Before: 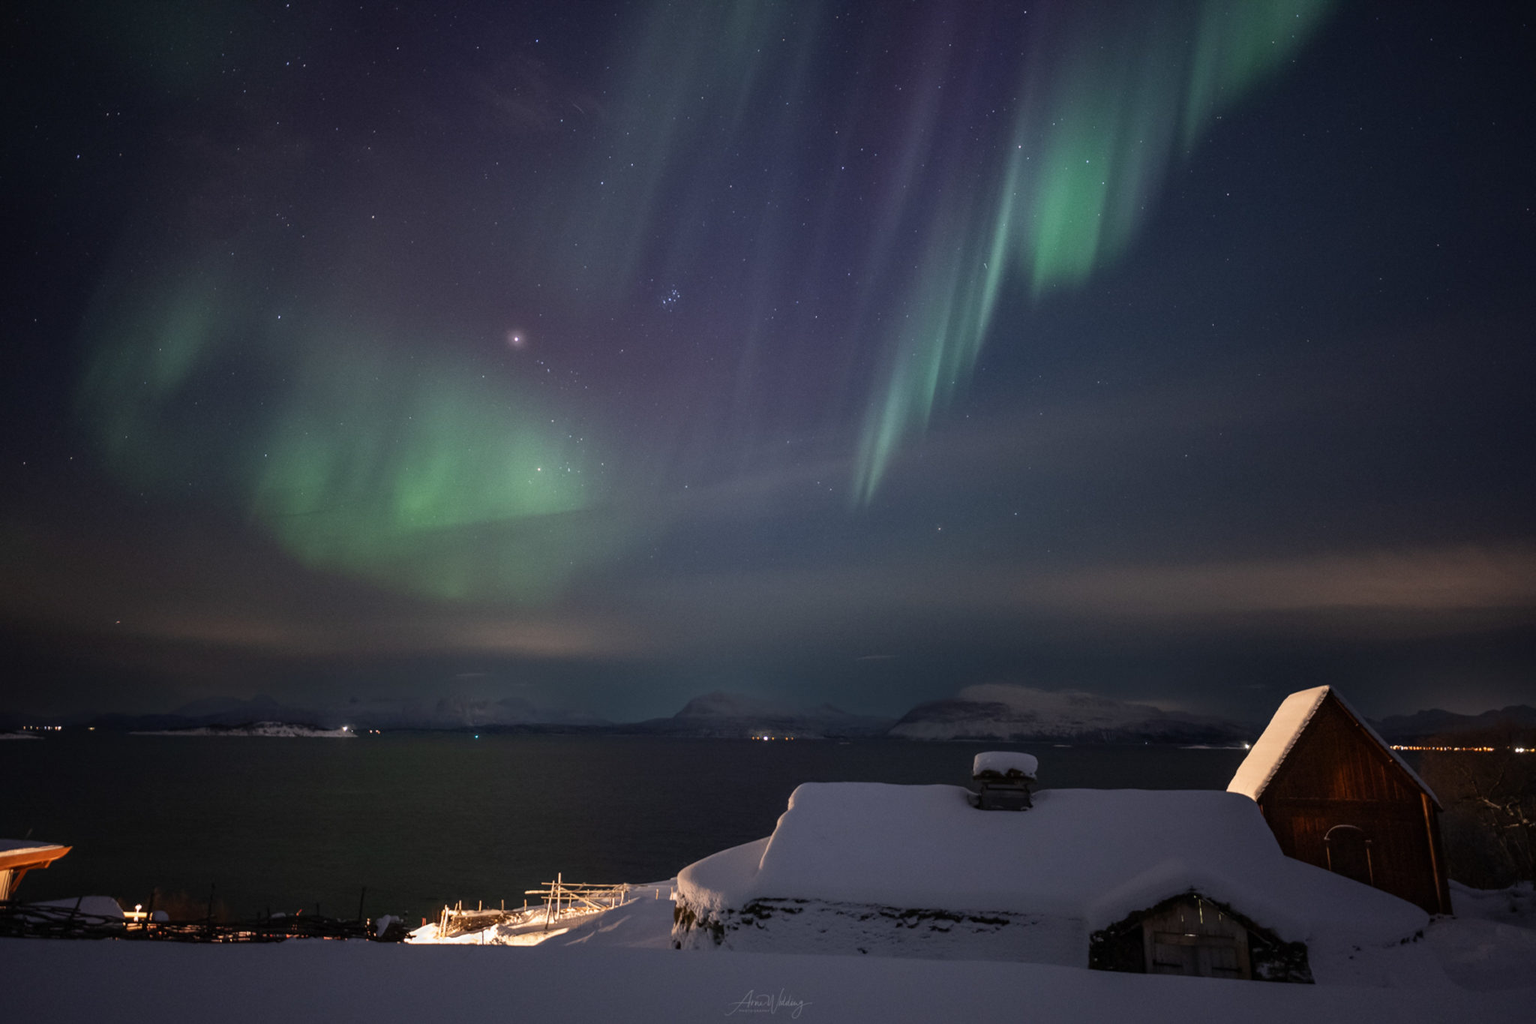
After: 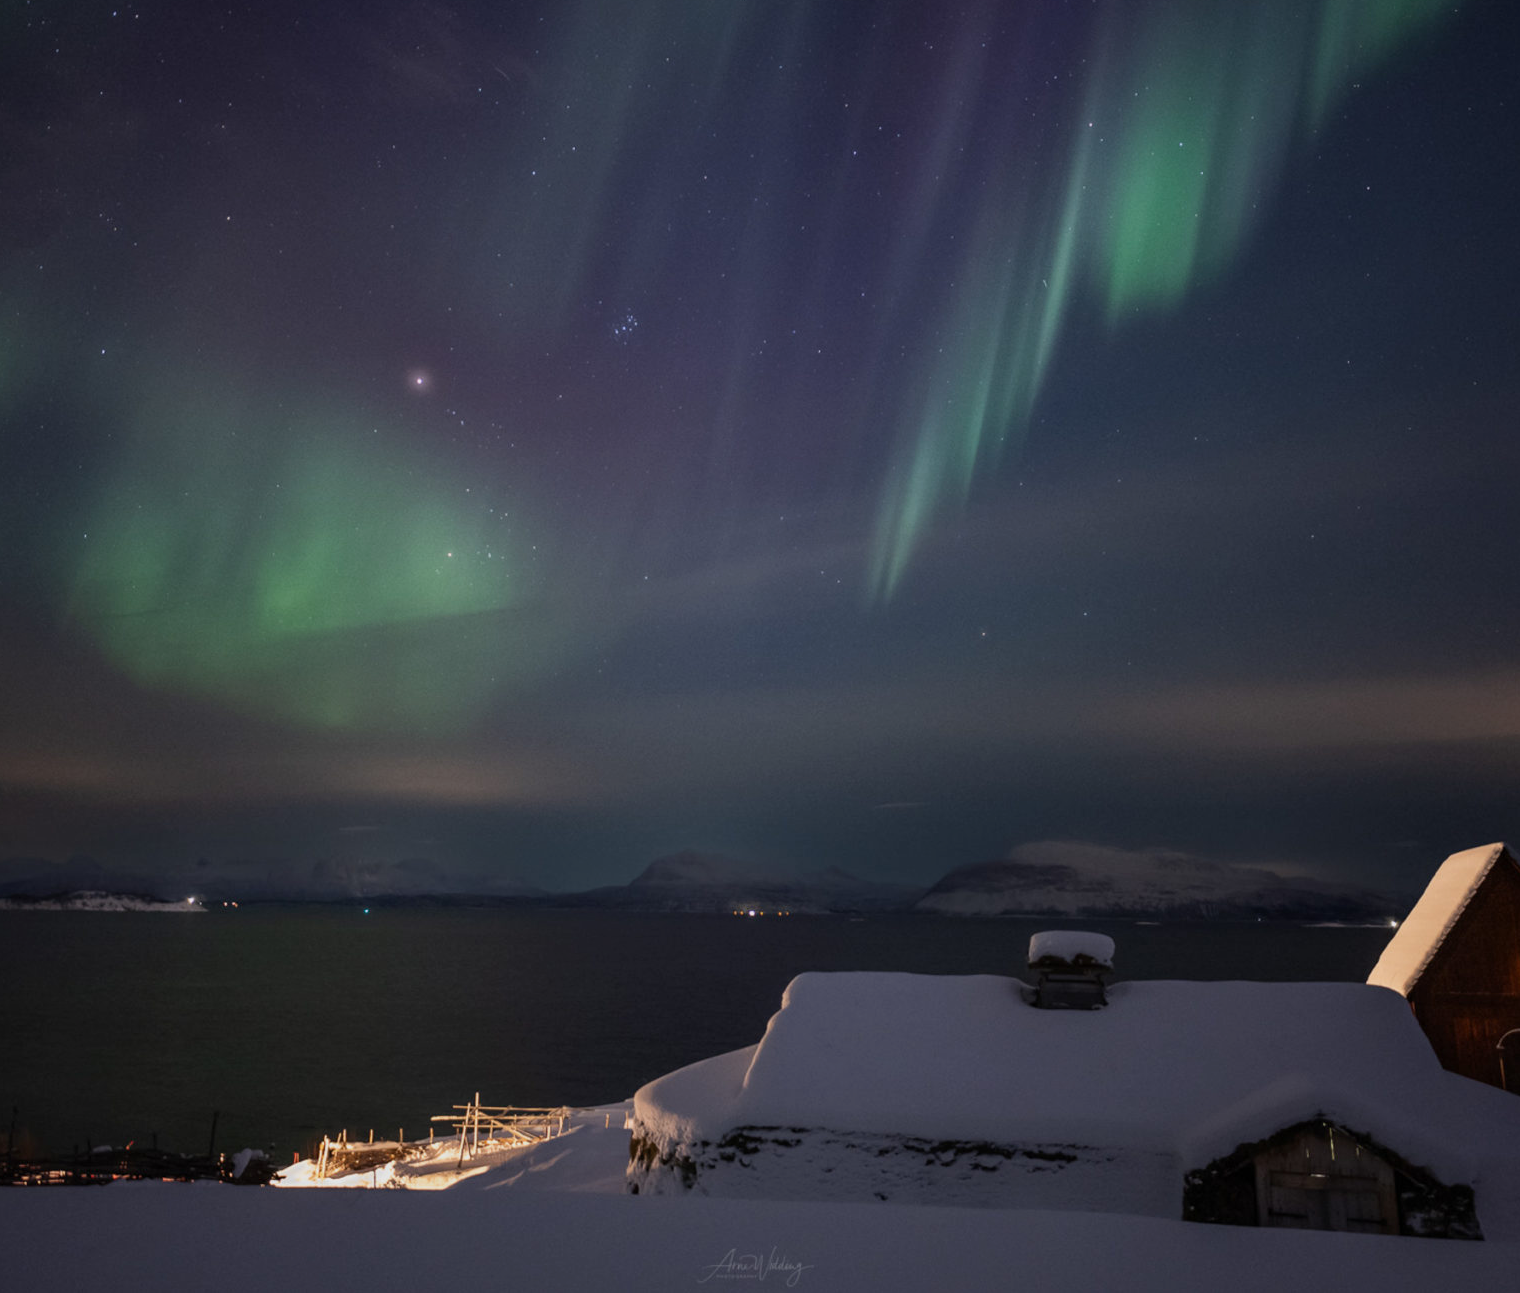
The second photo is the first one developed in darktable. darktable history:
shadows and highlights: radius 121.13, shadows 21.4, white point adjustment -9.72, highlights -14.39, soften with gaussian
crop and rotate: left 13.15%, top 5.251%, right 12.609%
